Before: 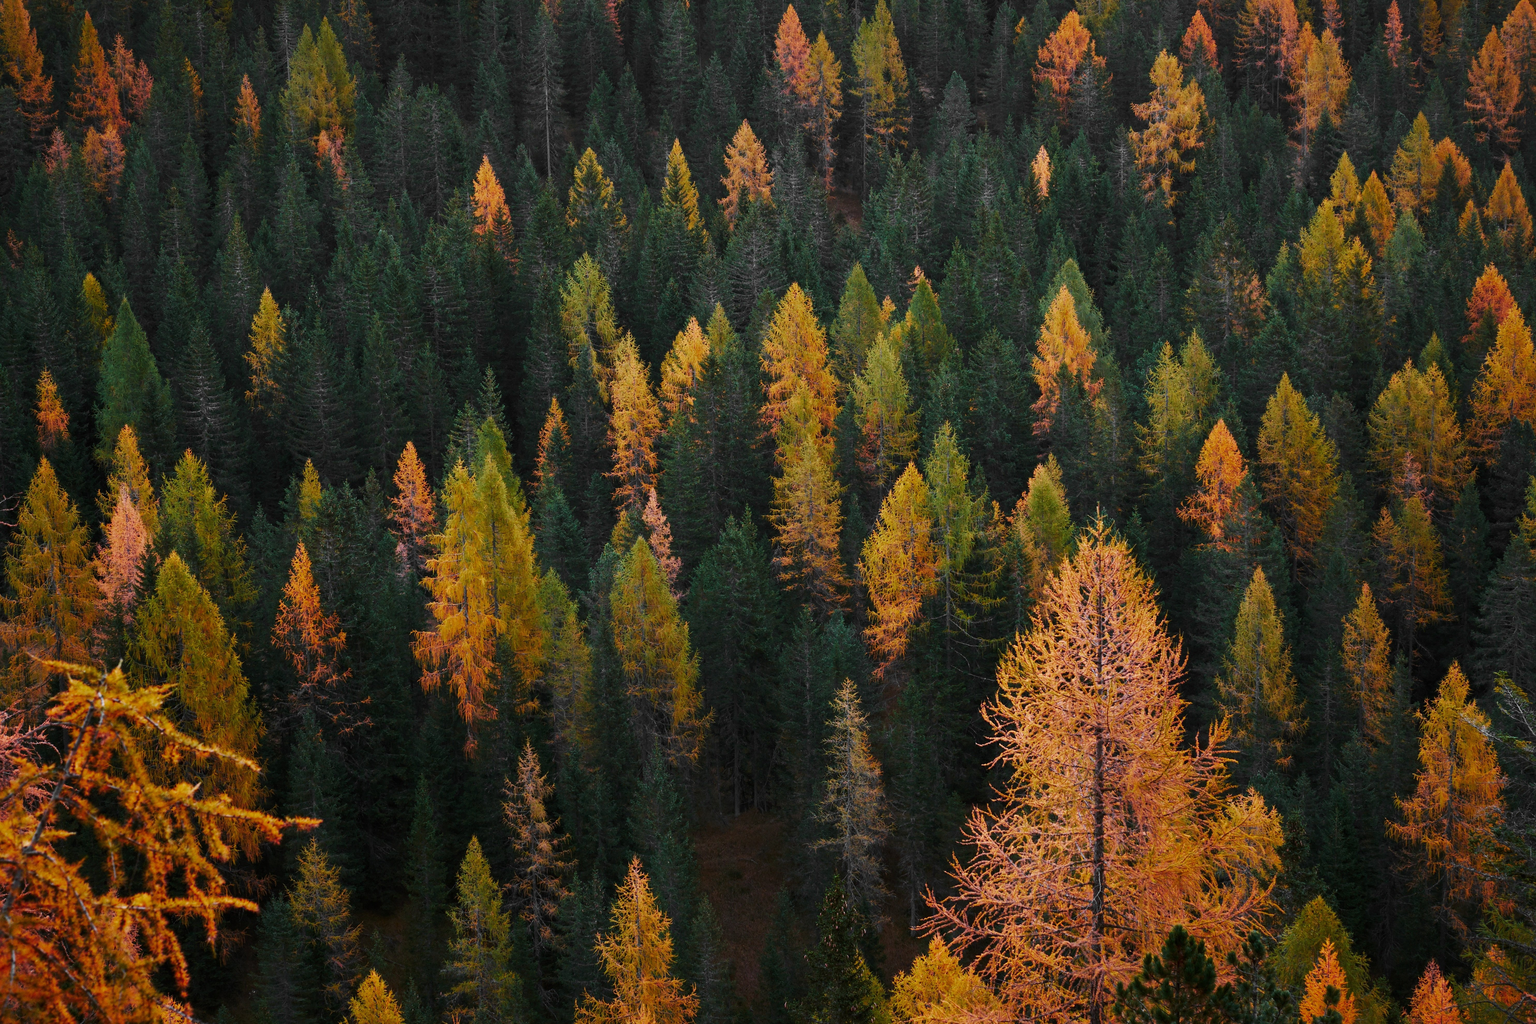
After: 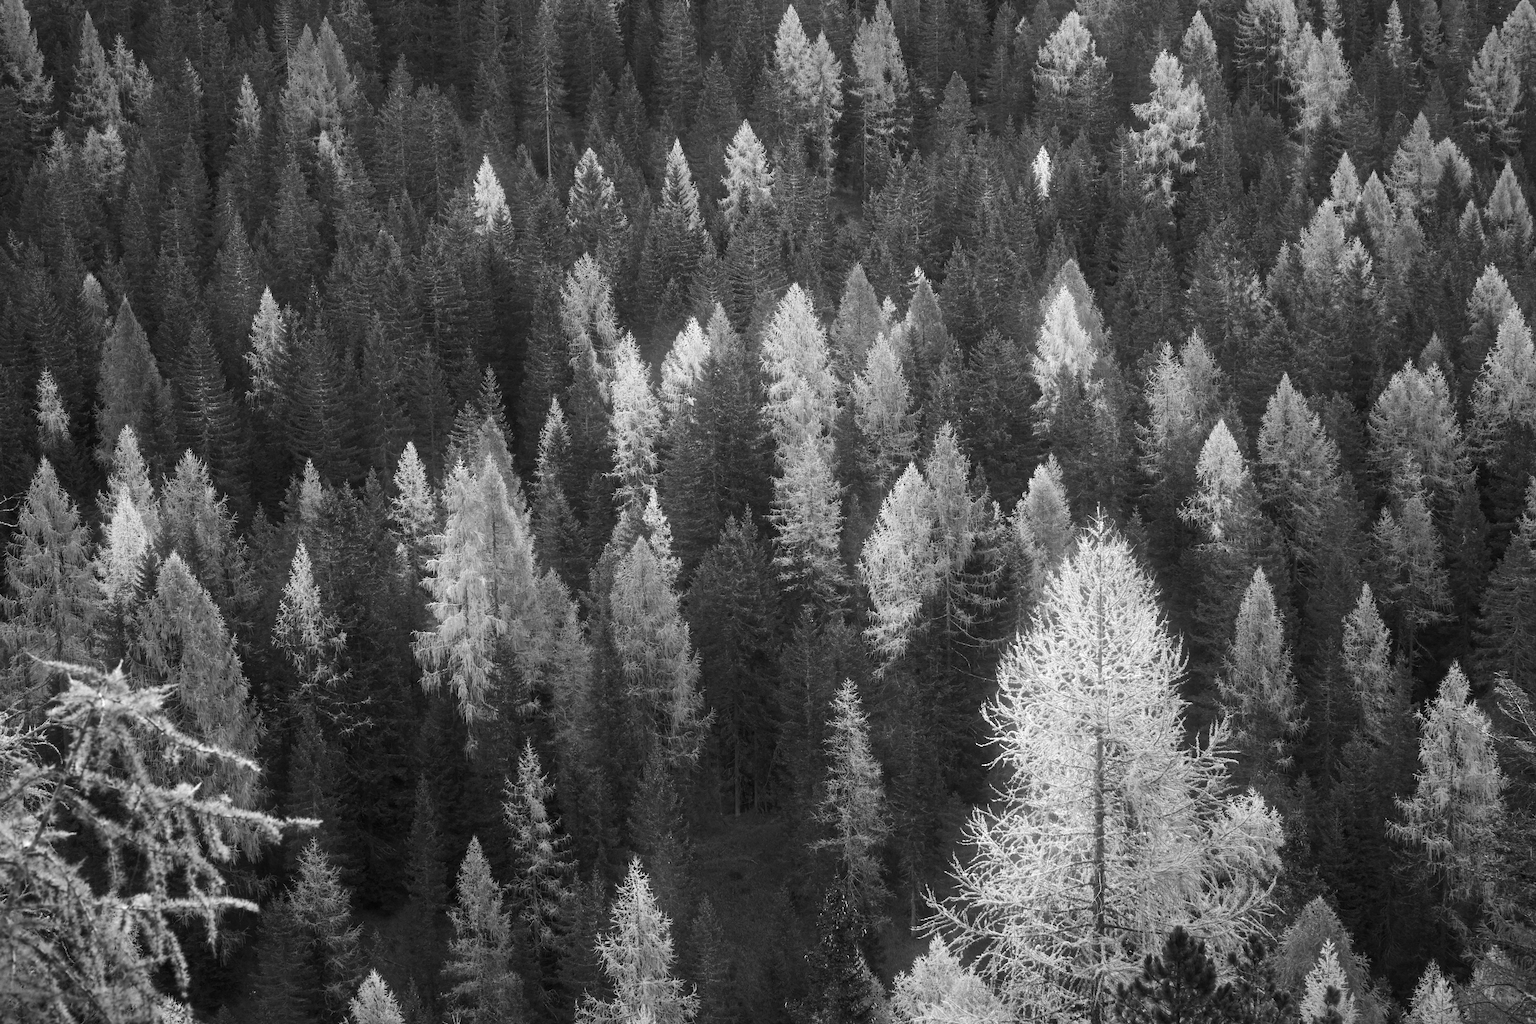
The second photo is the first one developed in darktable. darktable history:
exposure: exposure 0.921 EV, compensate highlight preservation false
bloom: on, module defaults
monochrome: a -3.63, b -0.465
